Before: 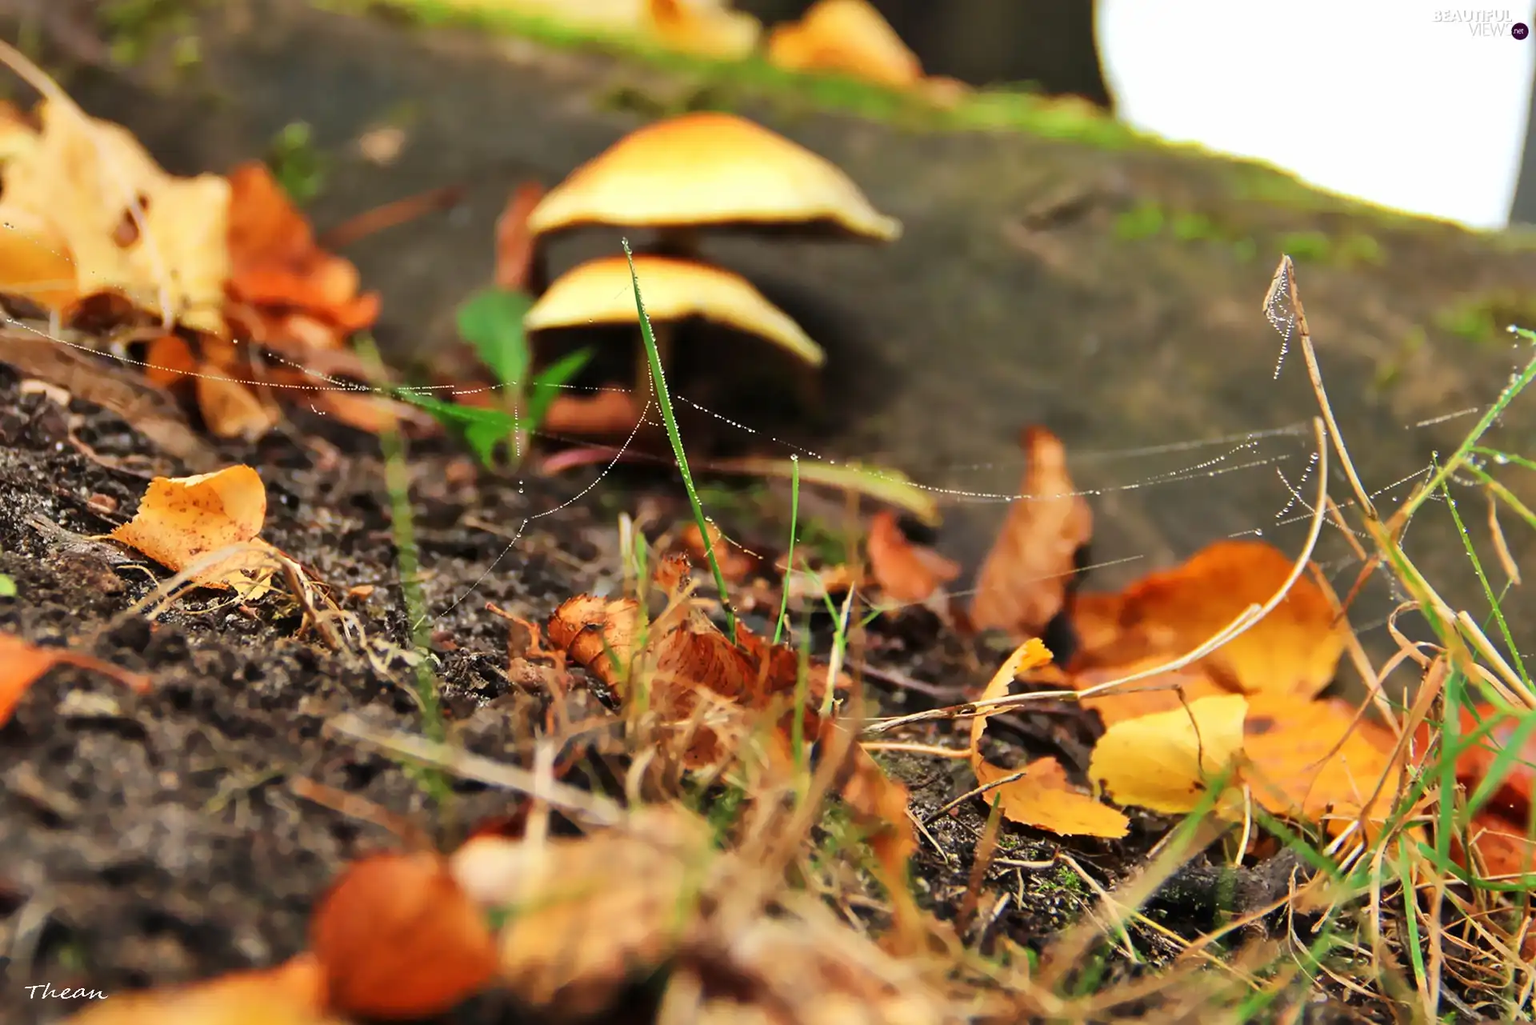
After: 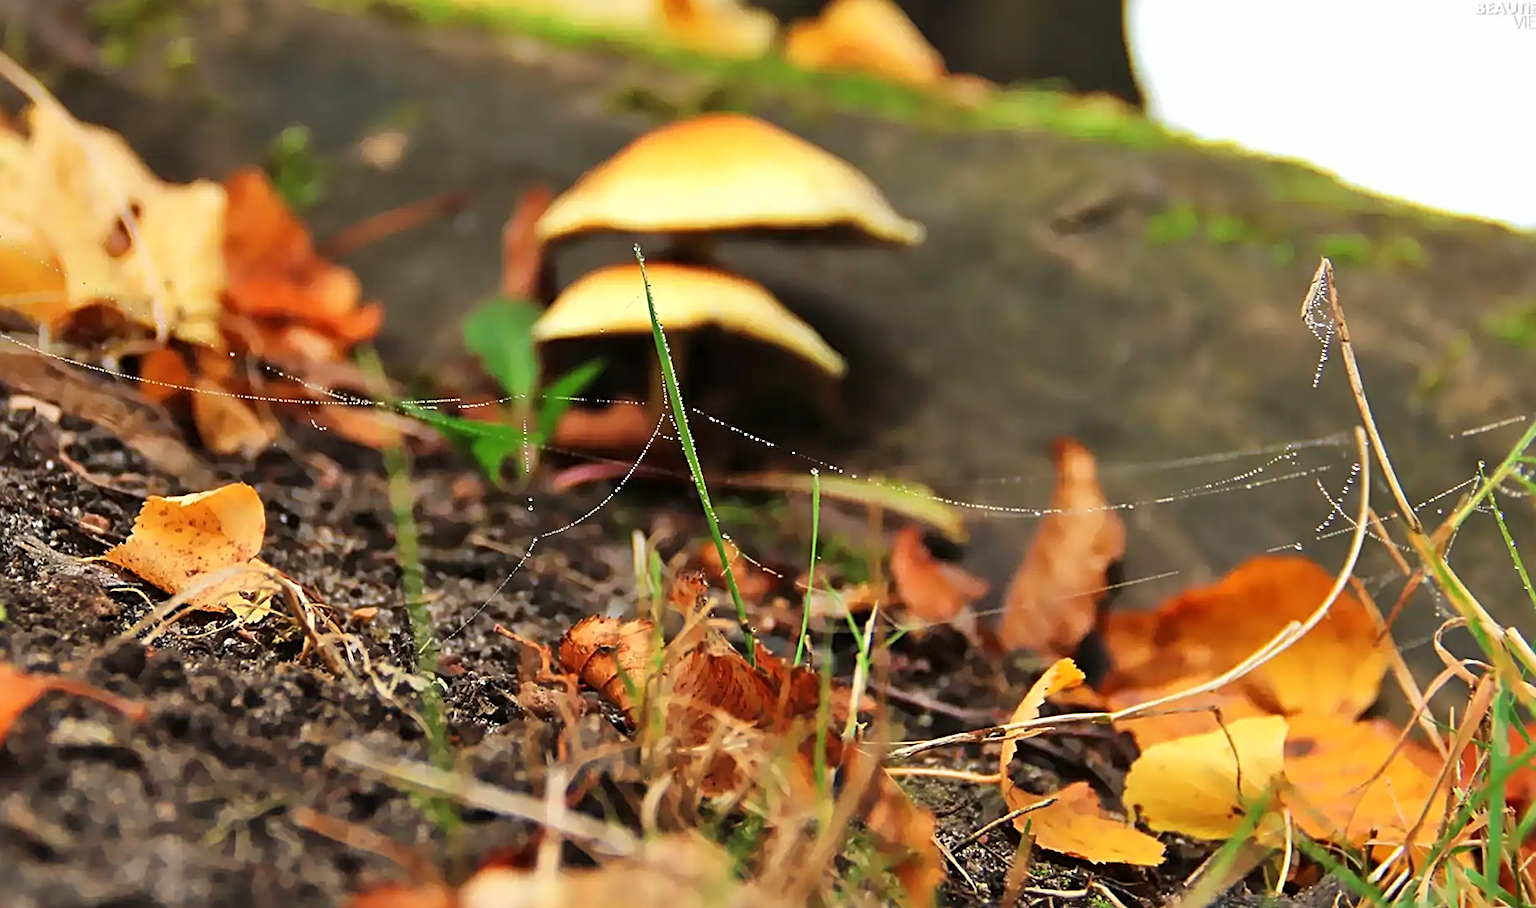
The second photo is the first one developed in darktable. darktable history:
crop and rotate: angle 0.339°, left 0.34%, right 2.704%, bottom 14.062%
tone equalizer: on, module defaults
sharpen: radius 2.732
